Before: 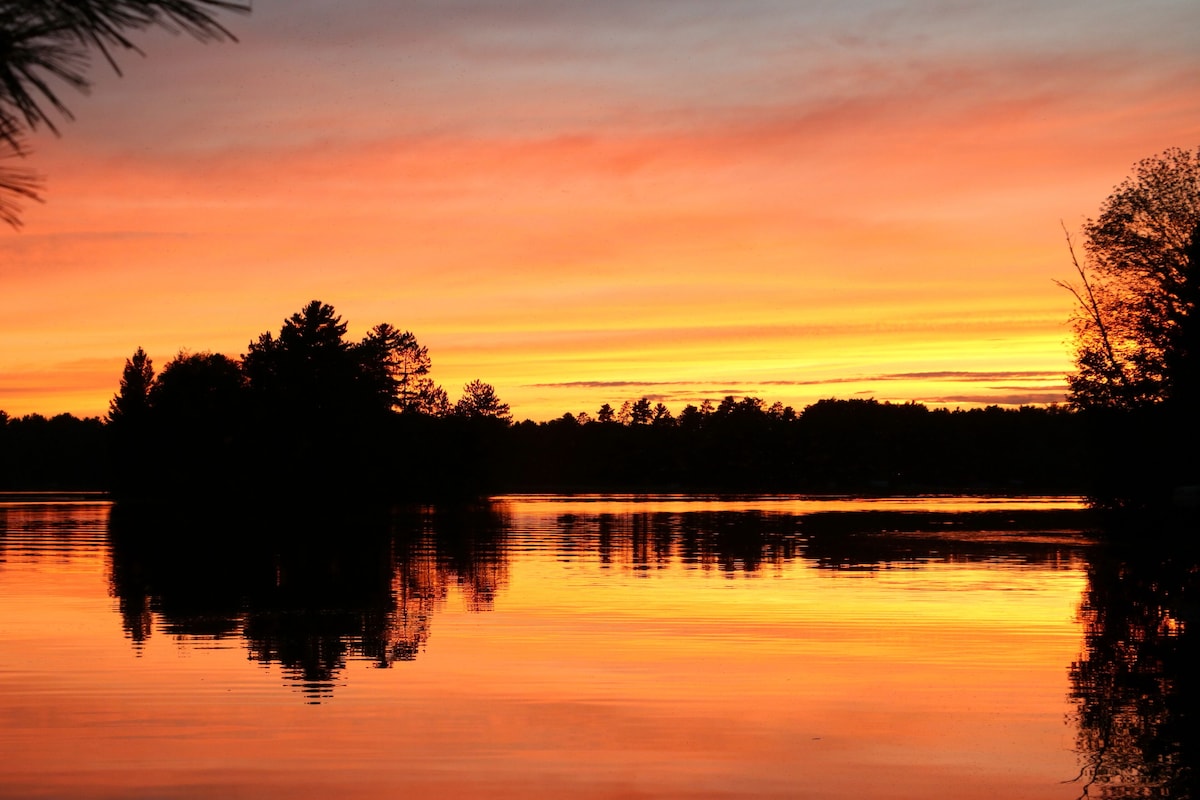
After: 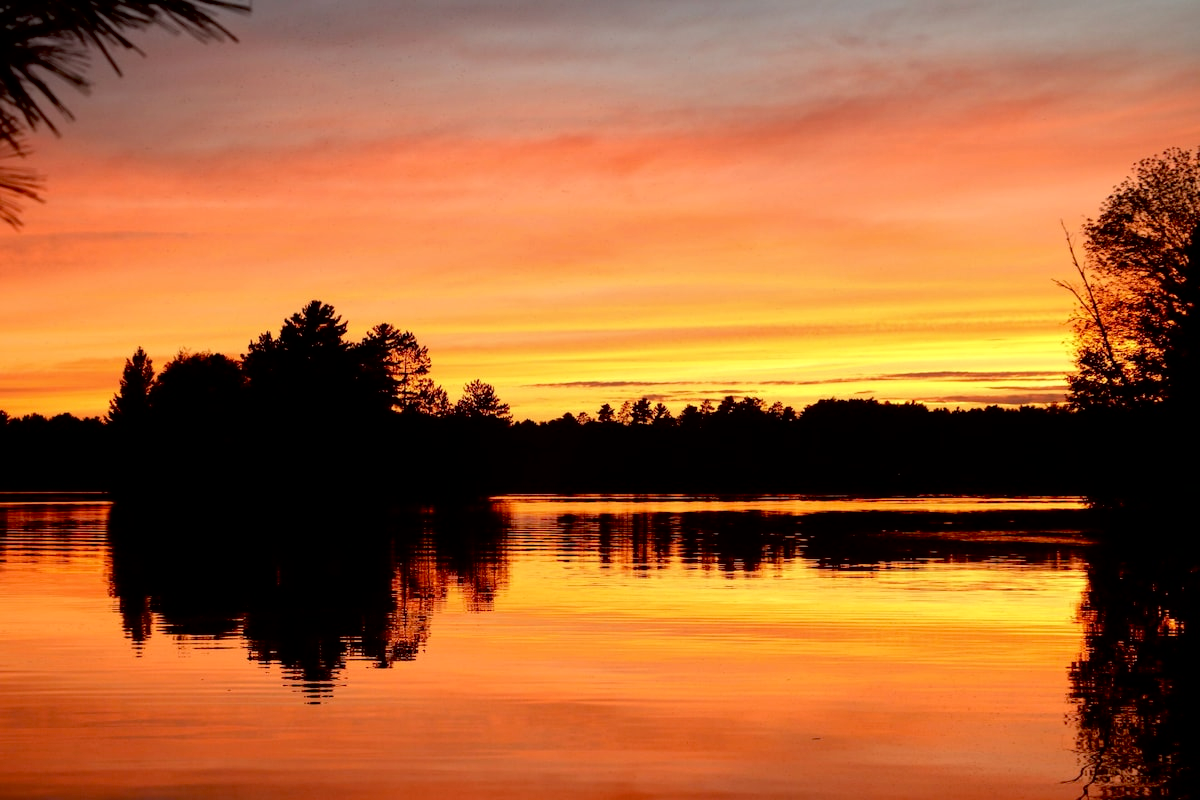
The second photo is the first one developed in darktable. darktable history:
local contrast: mode bilateral grid, contrast 20, coarseness 50, detail 120%, midtone range 0.2
exposure: black level correction 0.016, exposure -0.009 EV, compensate highlight preservation false
